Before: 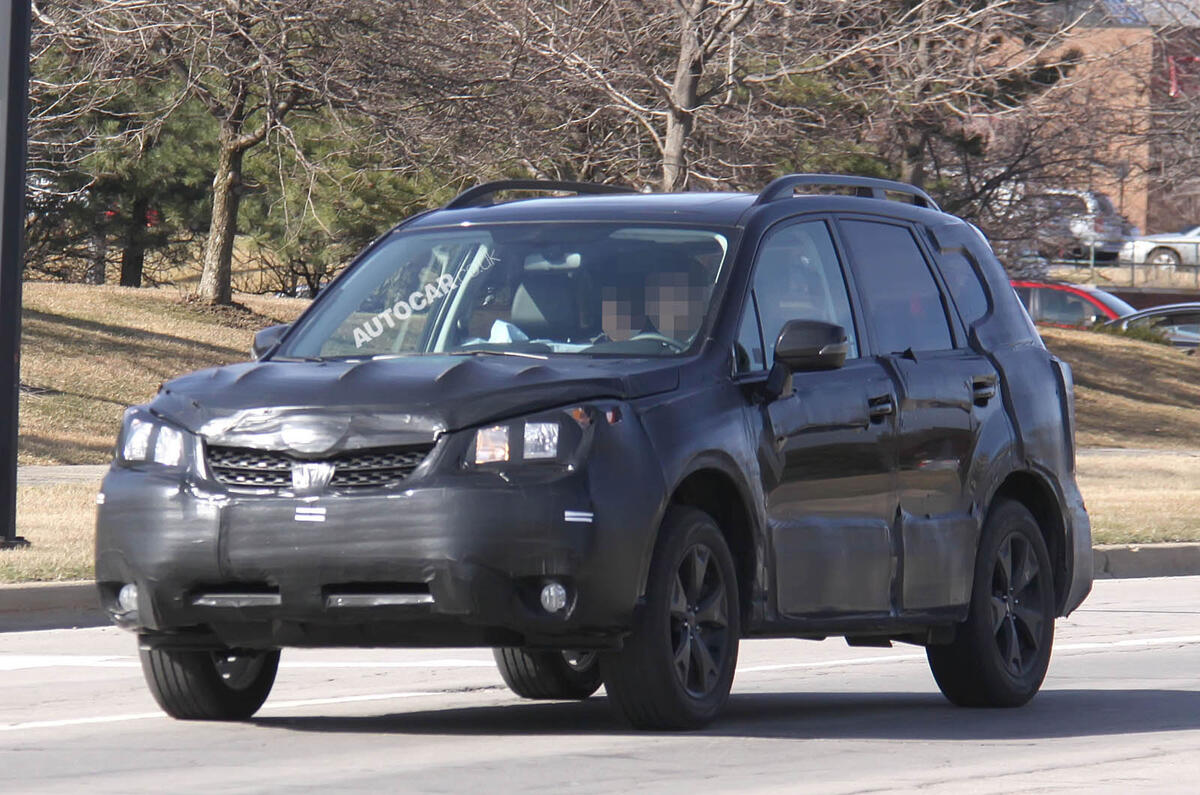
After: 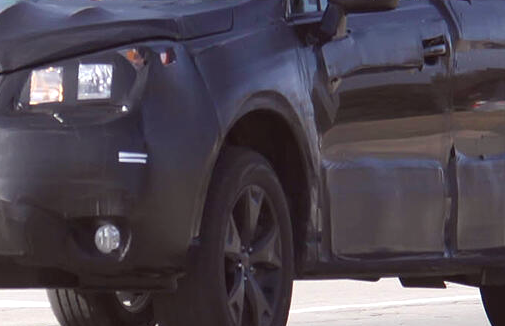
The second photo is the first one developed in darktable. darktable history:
crop: left 37.221%, top 45.169%, right 20.63%, bottom 13.777%
exposure: exposure 0.131 EV, compensate highlight preservation false
color balance: mode lift, gamma, gain (sRGB), lift [1, 1.049, 1, 1]
